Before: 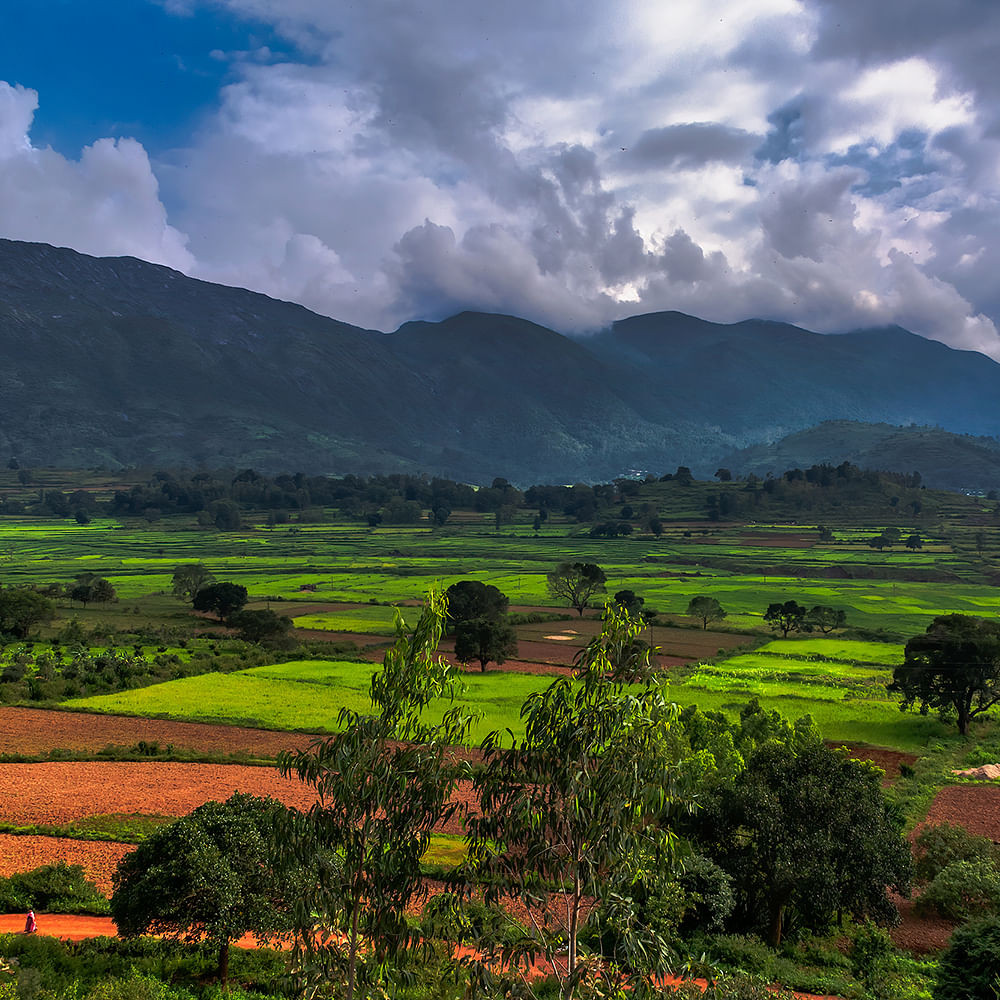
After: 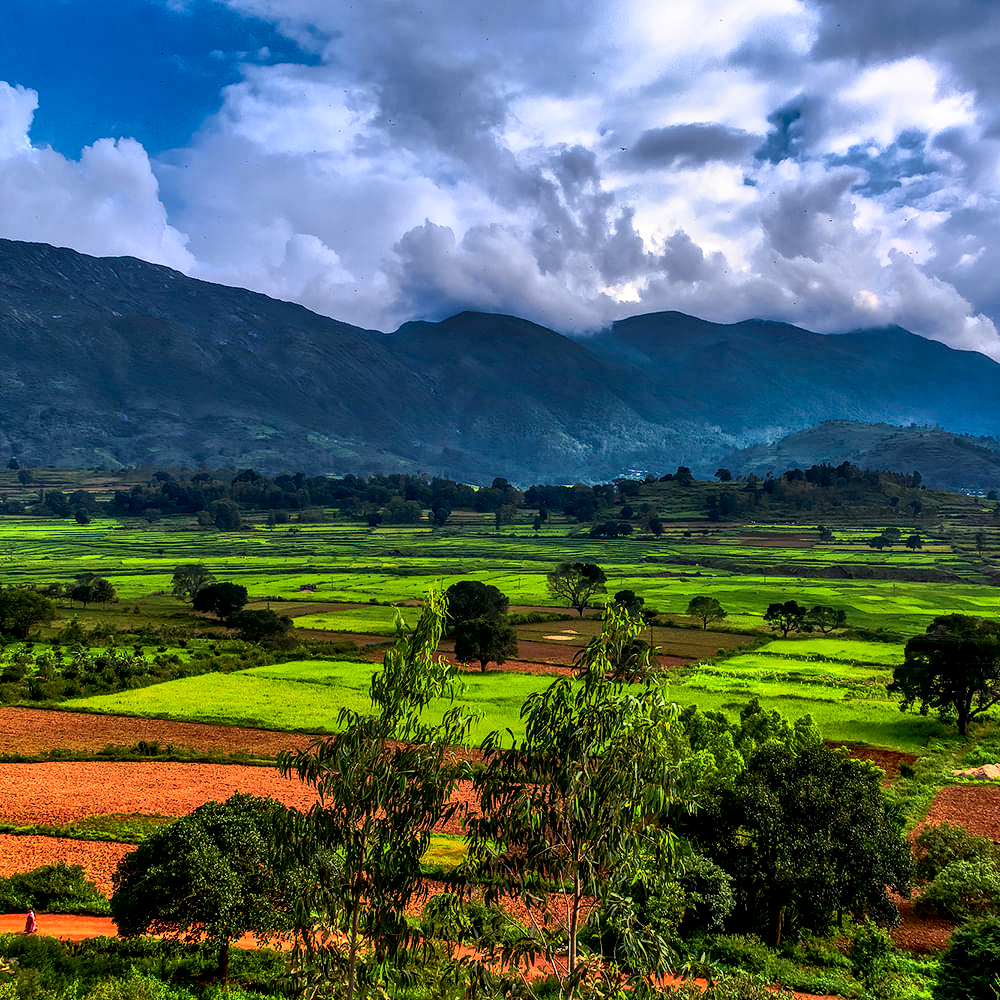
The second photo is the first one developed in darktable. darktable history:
local contrast: on, module defaults
shadows and highlights: soften with gaussian
tone curve: curves: ch0 [(0, 0.006) (0.046, 0.011) (0.13, 0.062) (0.338, 0.327) (0.494, 0.55) (0.728, 0.835) (1, 1)]; ch1 [(0, 0) (0.346, 0.324) (0.45, 0.431) (0.5, 0.5) (0.522, 0.517) (0.55, 0.57) (1, 1)]; ch2 [(0, 0) (0.453, 0.418) (0.5, 0.5) (0.526, 0.524) (0.554, 0.598) (0.622, 0.679) (0.707, 0.761) (1, 1)], color space Lab, independent channels, preserve colors none
